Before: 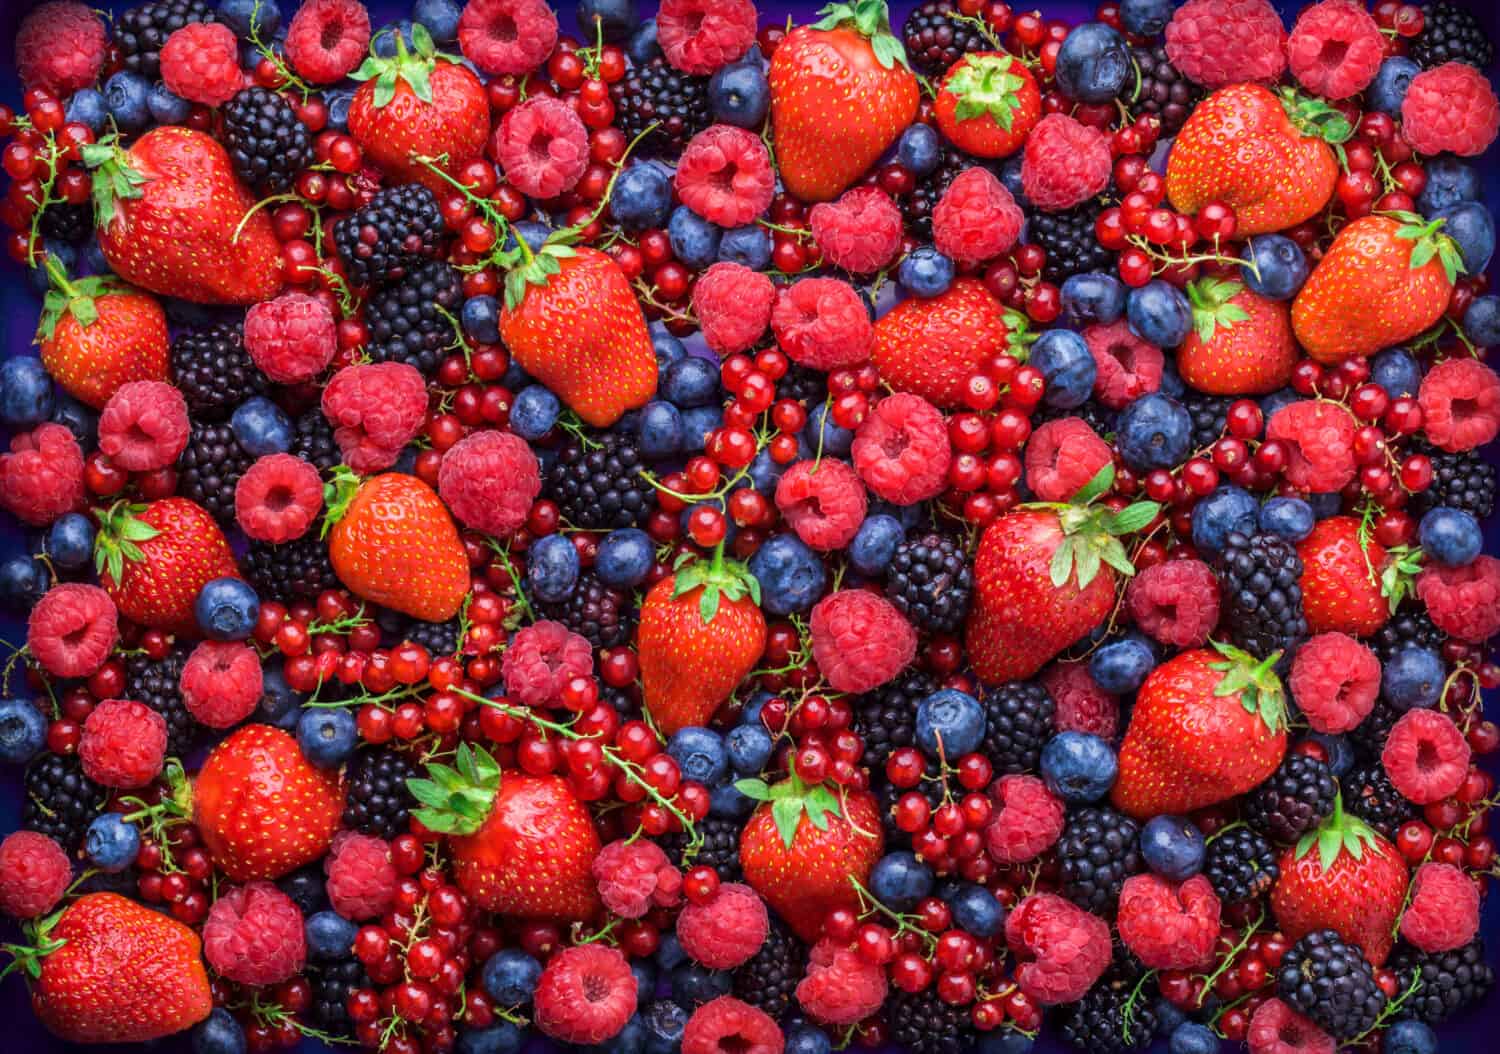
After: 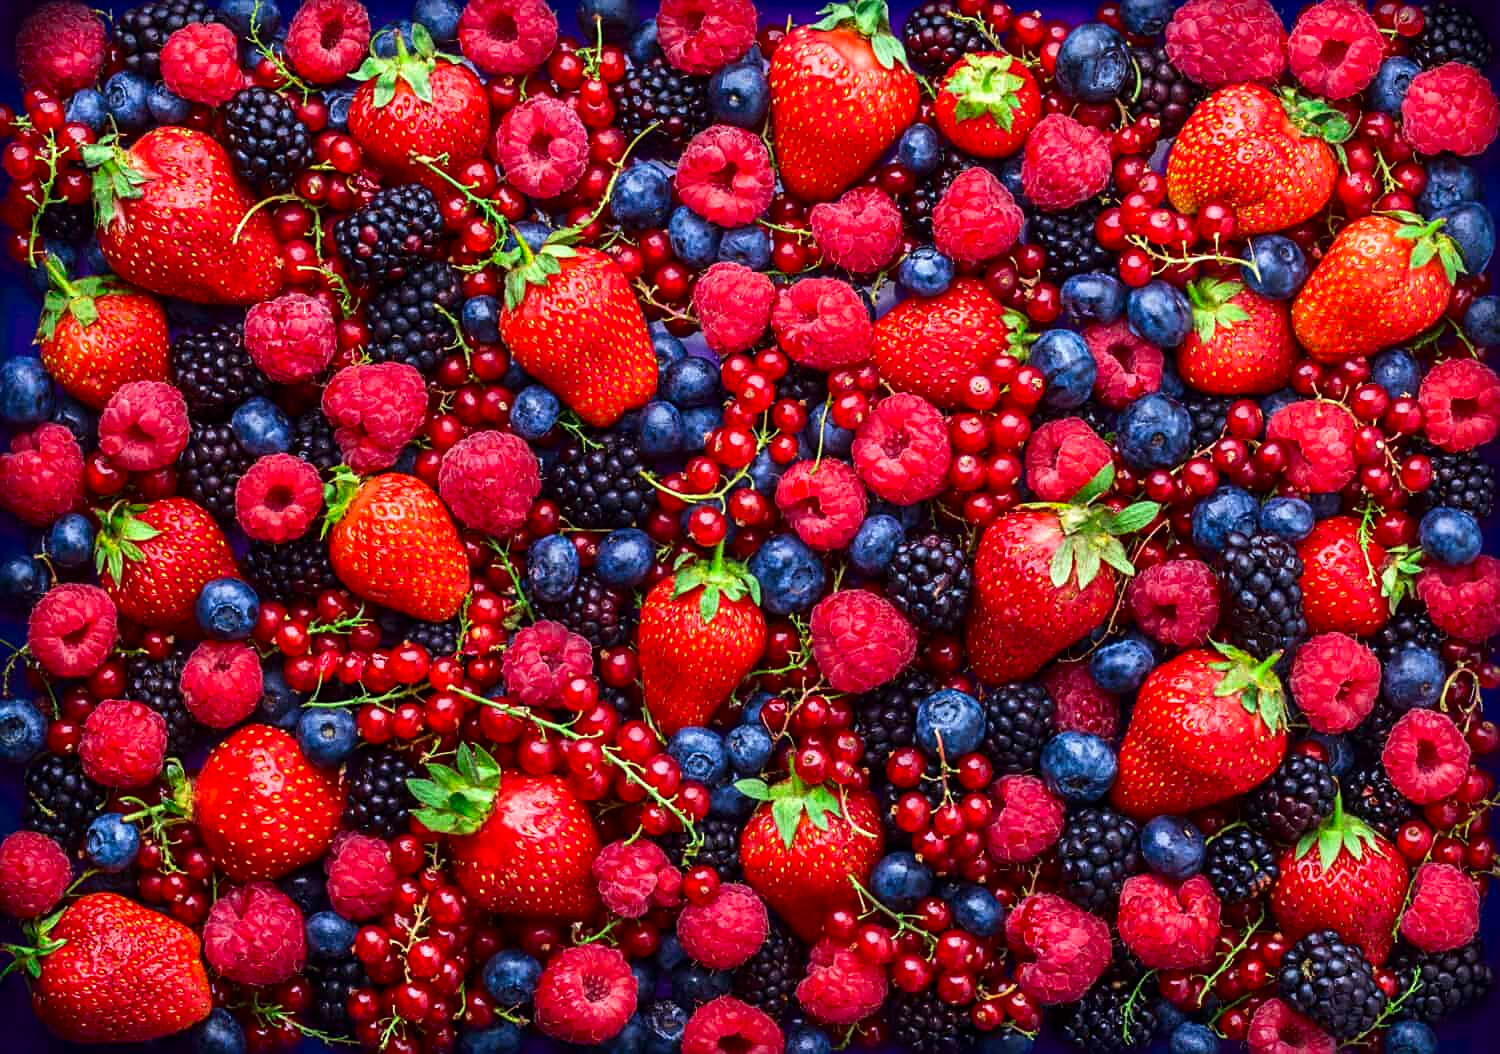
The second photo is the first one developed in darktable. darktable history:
contrast brightness saturation: contrast 0.132, brightness -0.063, saturation 0.152
sharpen: amount 0.485
exposure: exposure 0.128 EV, compensate highlight preservation false
